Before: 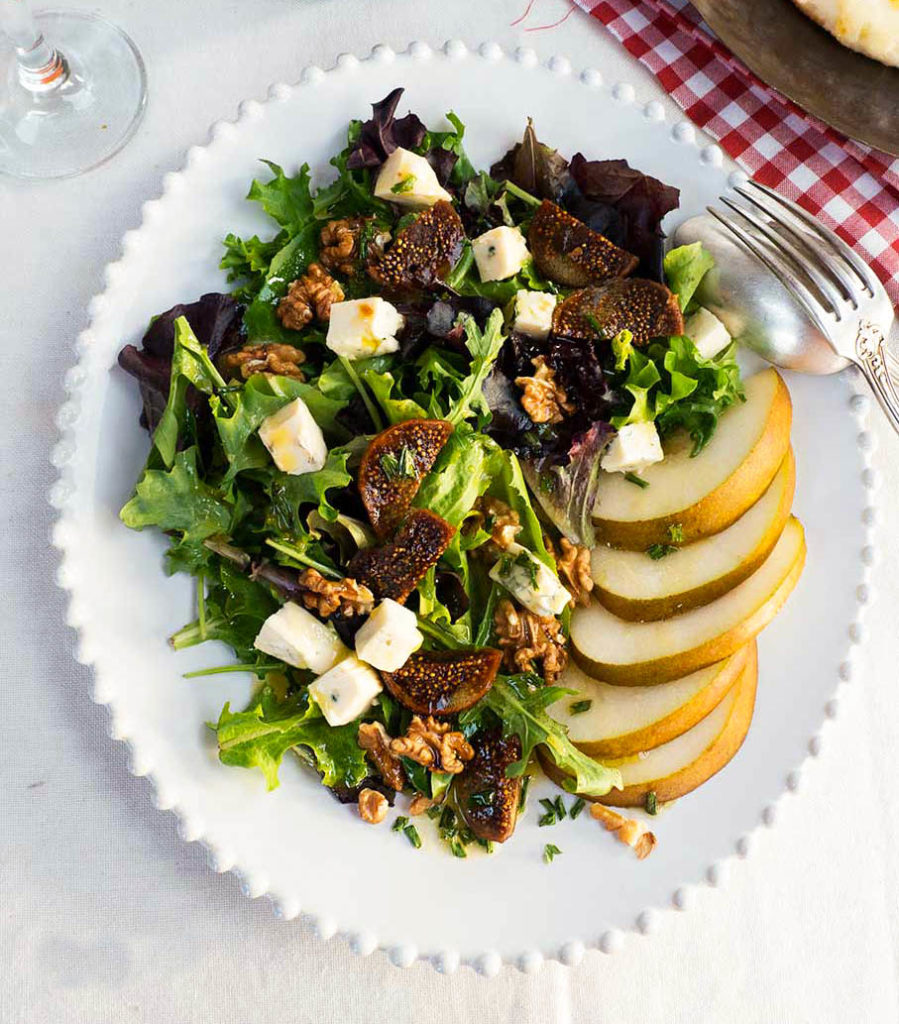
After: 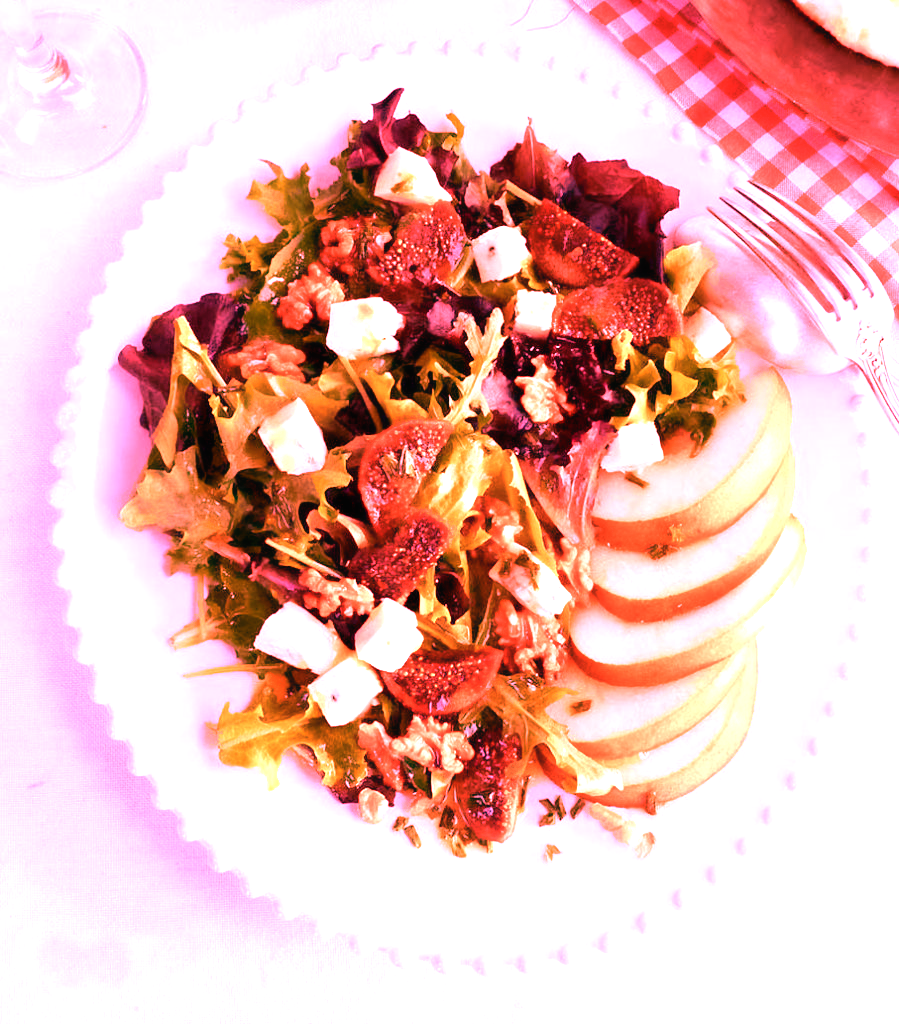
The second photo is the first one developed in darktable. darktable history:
contrast equalizer: octaves 7, y [[0.502, 0.505, 0.512, 0.529, 0.564, 0.588], [0.5 ×6], [0.502, 0.505, 0.512, 0.529, 0.564, 0.588], [0, 0.001, 0.001, 0.004, 0.008, 0.011], [0, 0.001, 0.001, 0.004, 0.008, 0.011]], mix -1
raw chromatic aberrations: on, module defaults
denoise (profiled): strength 1.2, preserve shadows 1.8, a [-1, 0, 0], y [[0.5 ×7] ×4, [0 ×7], [0.5 ×7]], compensate highlight preservation false
color calibration: illuminant F (fluorescent), F source F9 (Cool White Deluxe 4150 K) – high CRI, x 0.374, y 0.373, temperature 4158.34 K
white balance: red 2.9, blue 1.358
